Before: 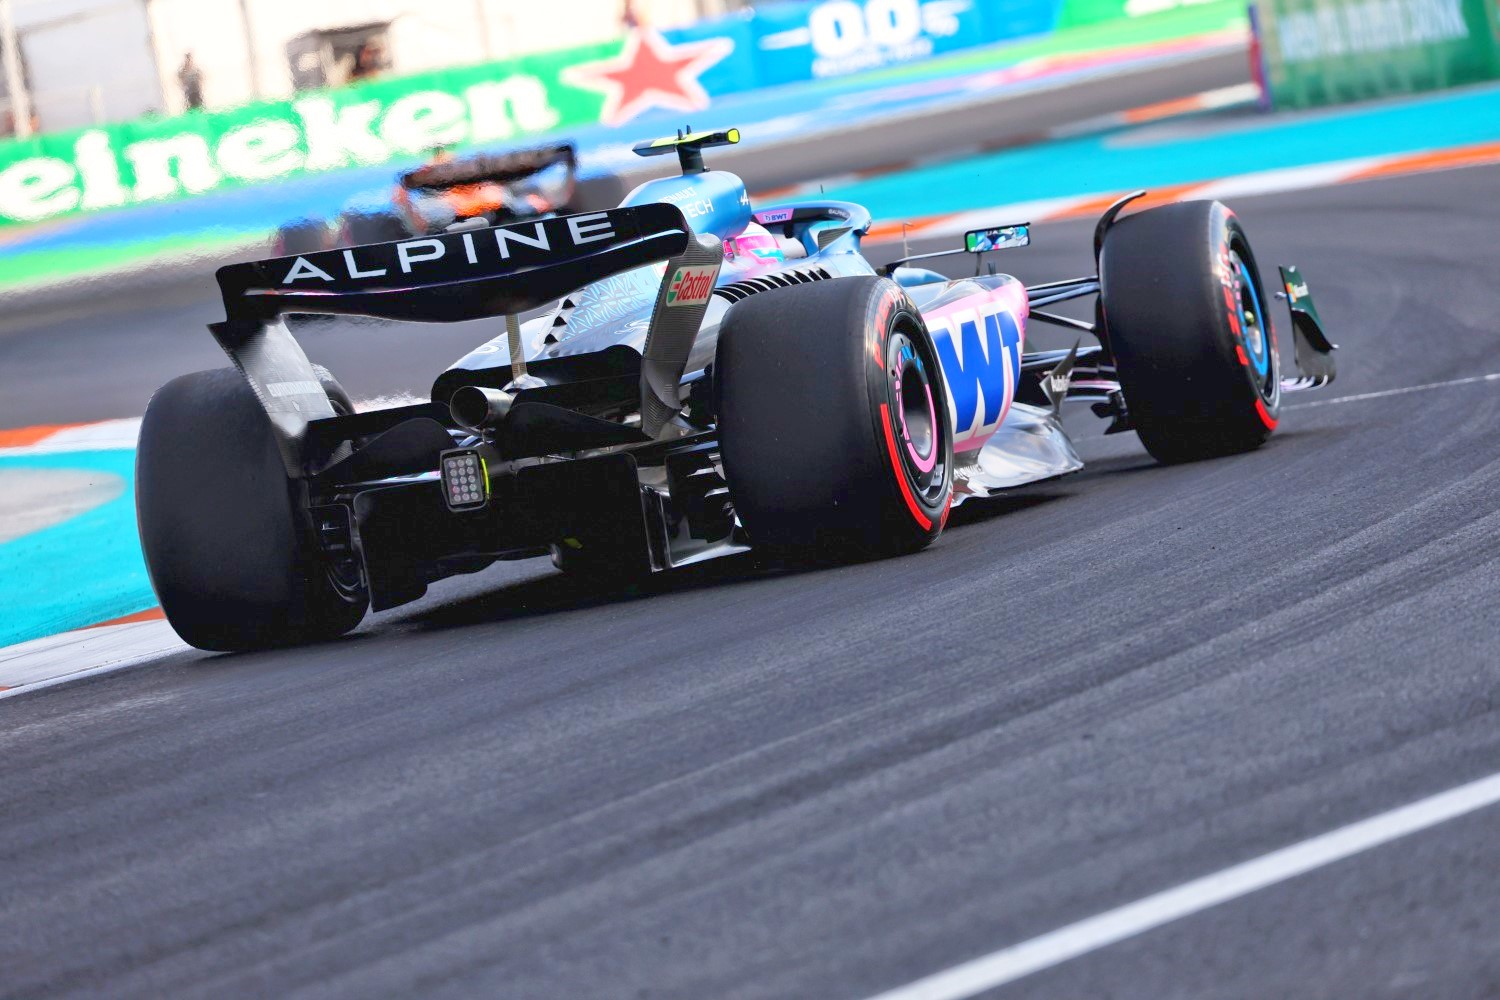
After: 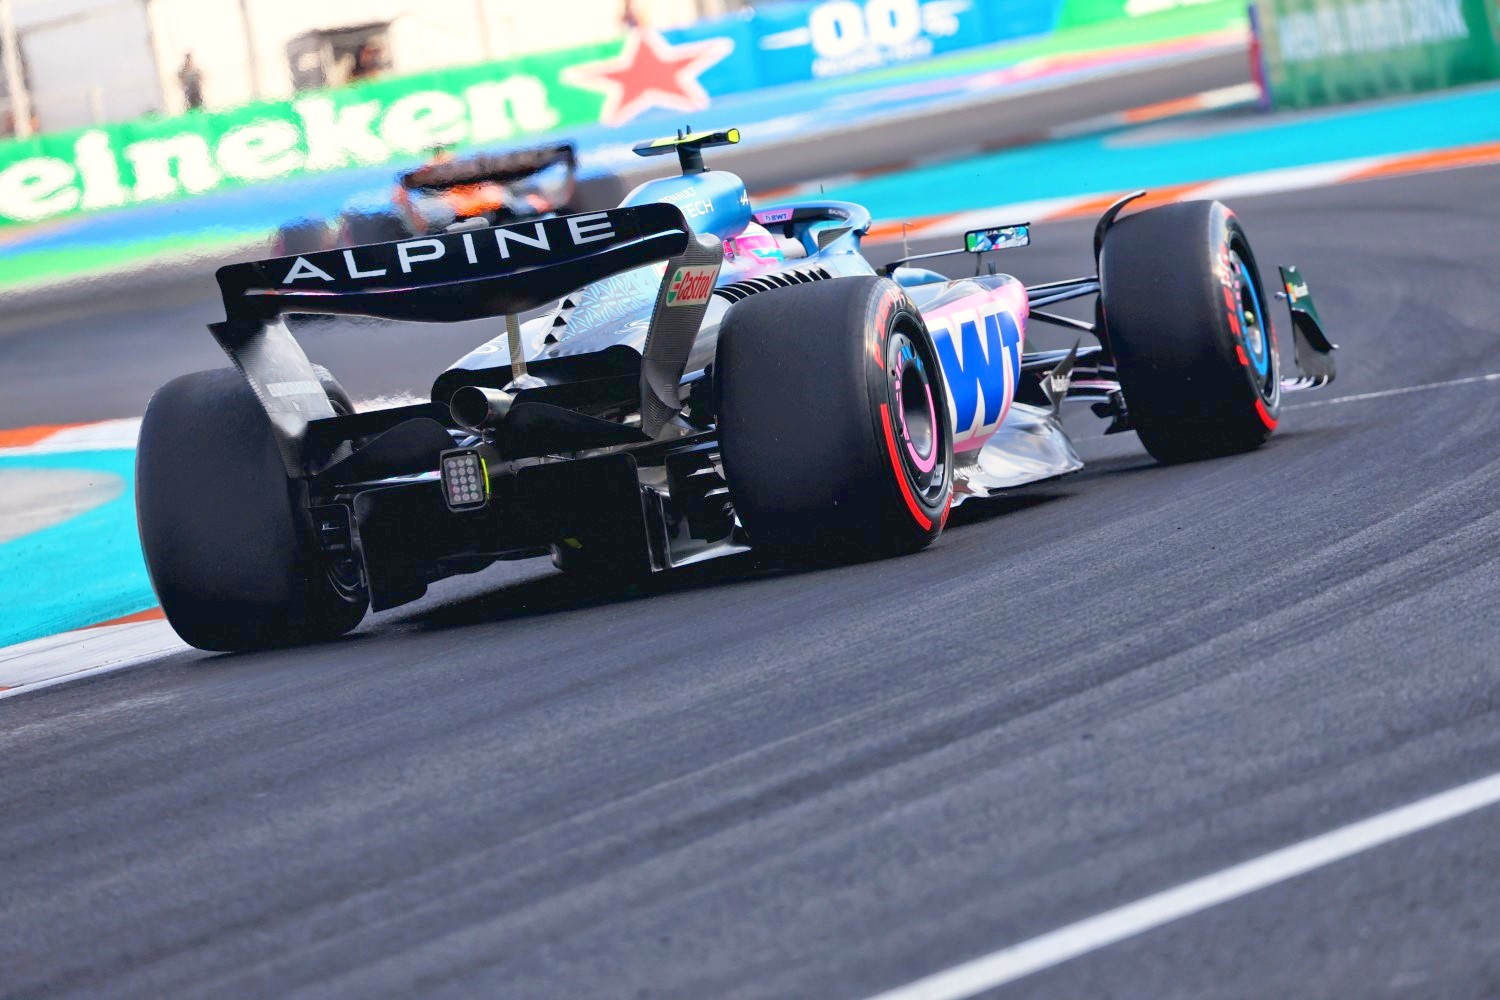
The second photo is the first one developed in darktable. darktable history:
color correction: highlights a* 0.345, highlights b* 2.71, shadows a* -1.03, shadows b* -4.3
